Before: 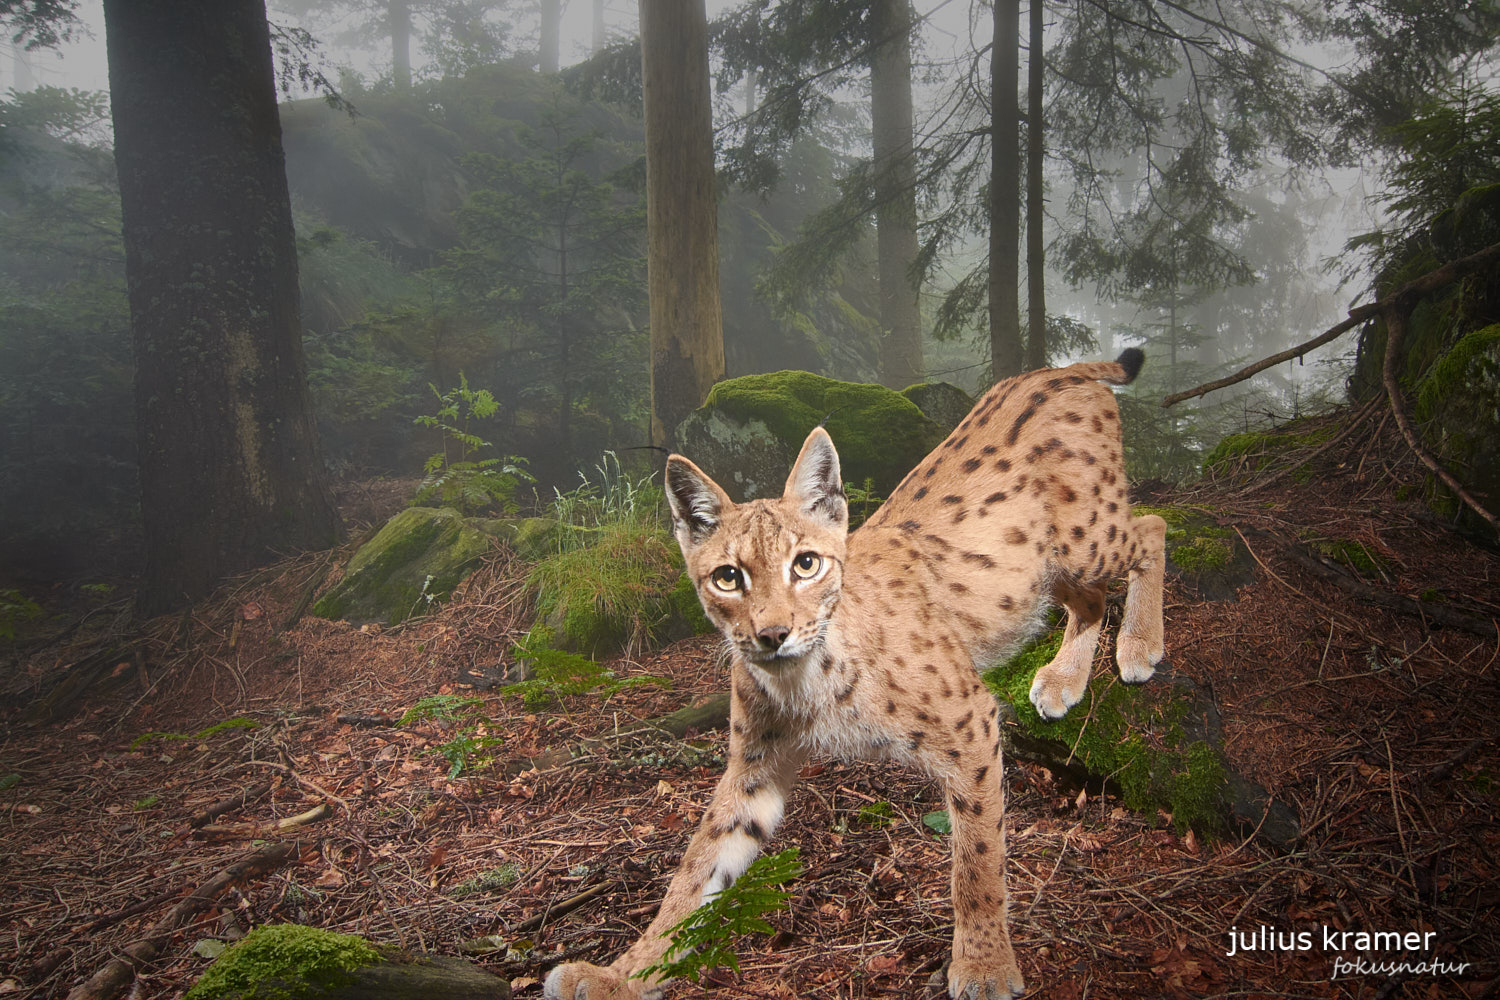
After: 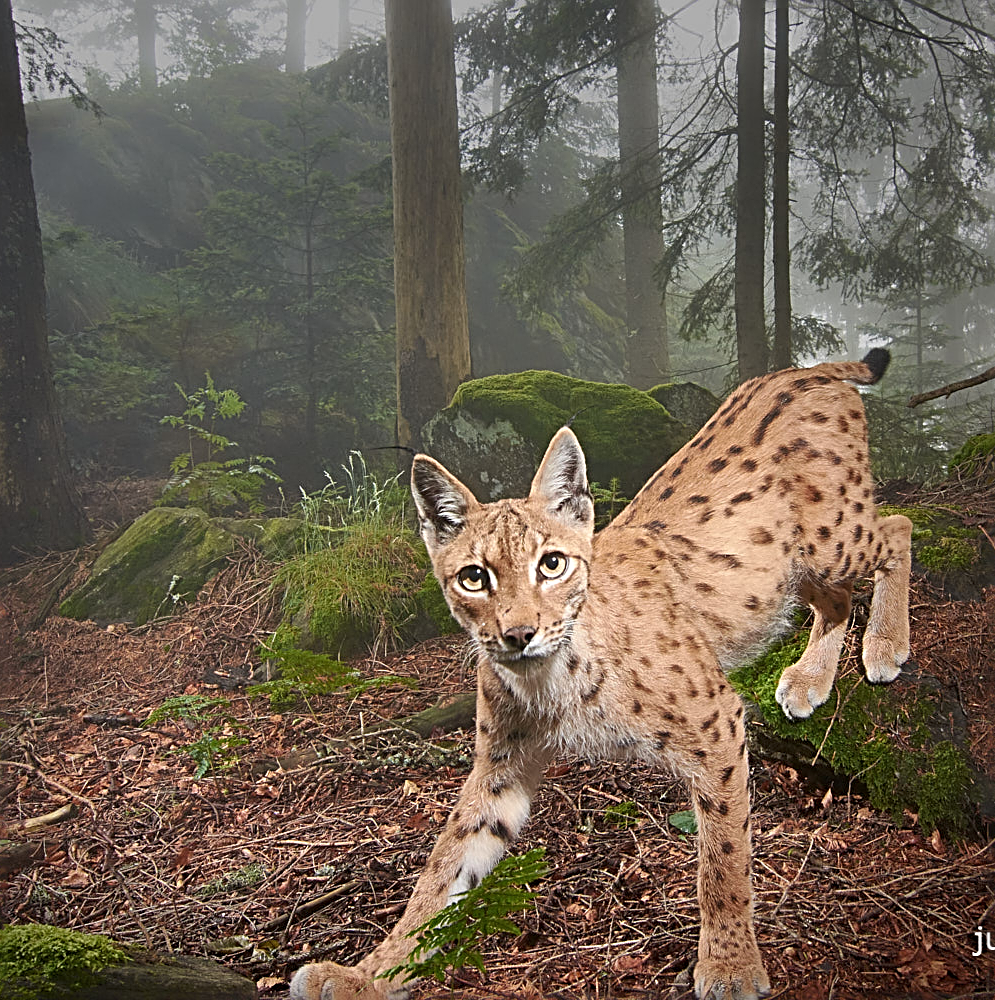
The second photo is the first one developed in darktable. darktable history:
crop: left 16.949%, right 16.652%
sharpen: radius 3.072, amount 0.756
